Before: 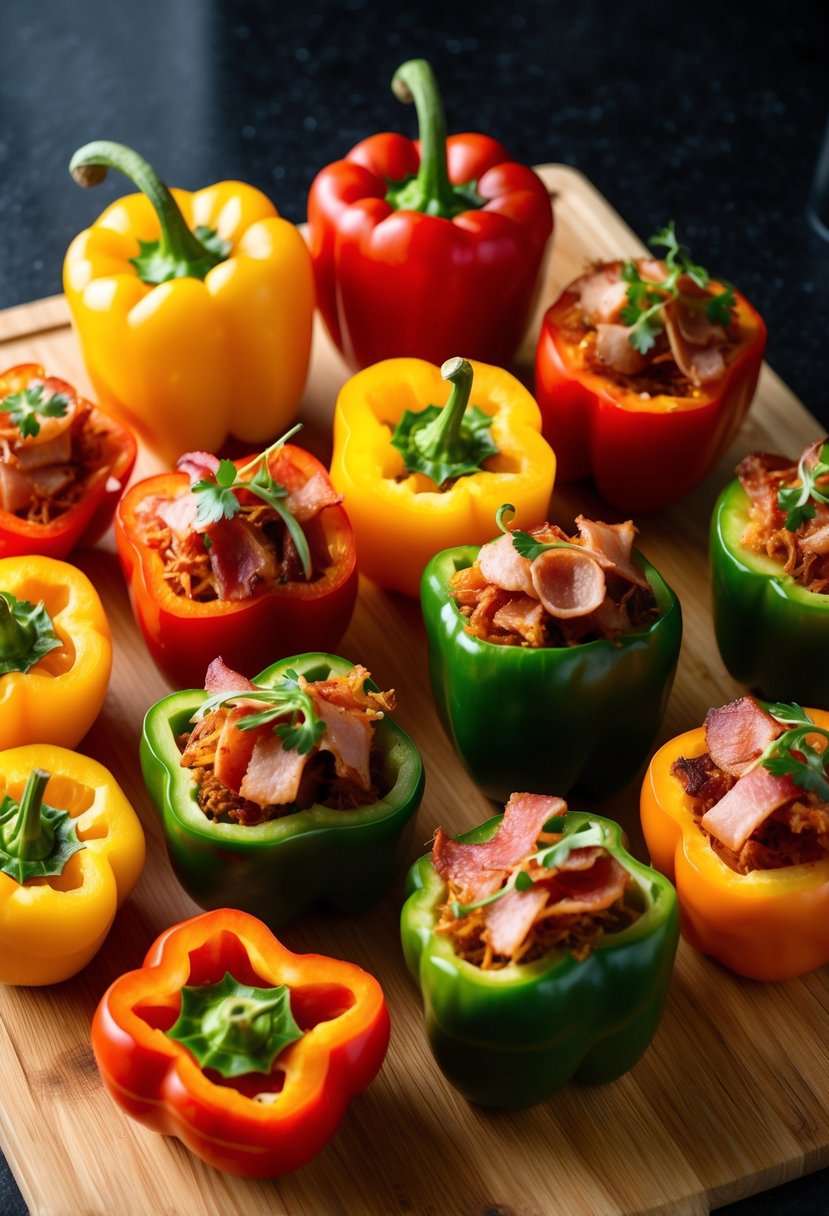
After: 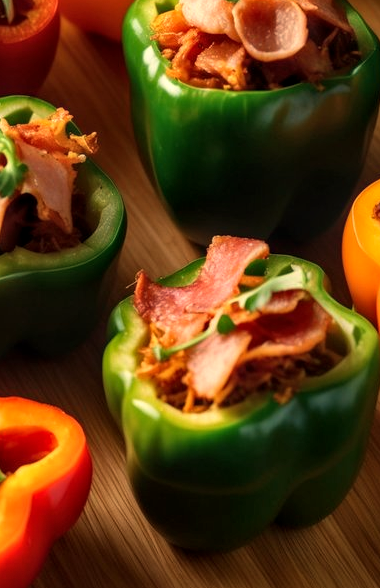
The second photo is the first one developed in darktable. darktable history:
local contrast: on, module defaults
crop: left 35.976%, top 45.819%, right 18.162%, bottom 5.807%
white balance: red 1.123, blue 0.83
